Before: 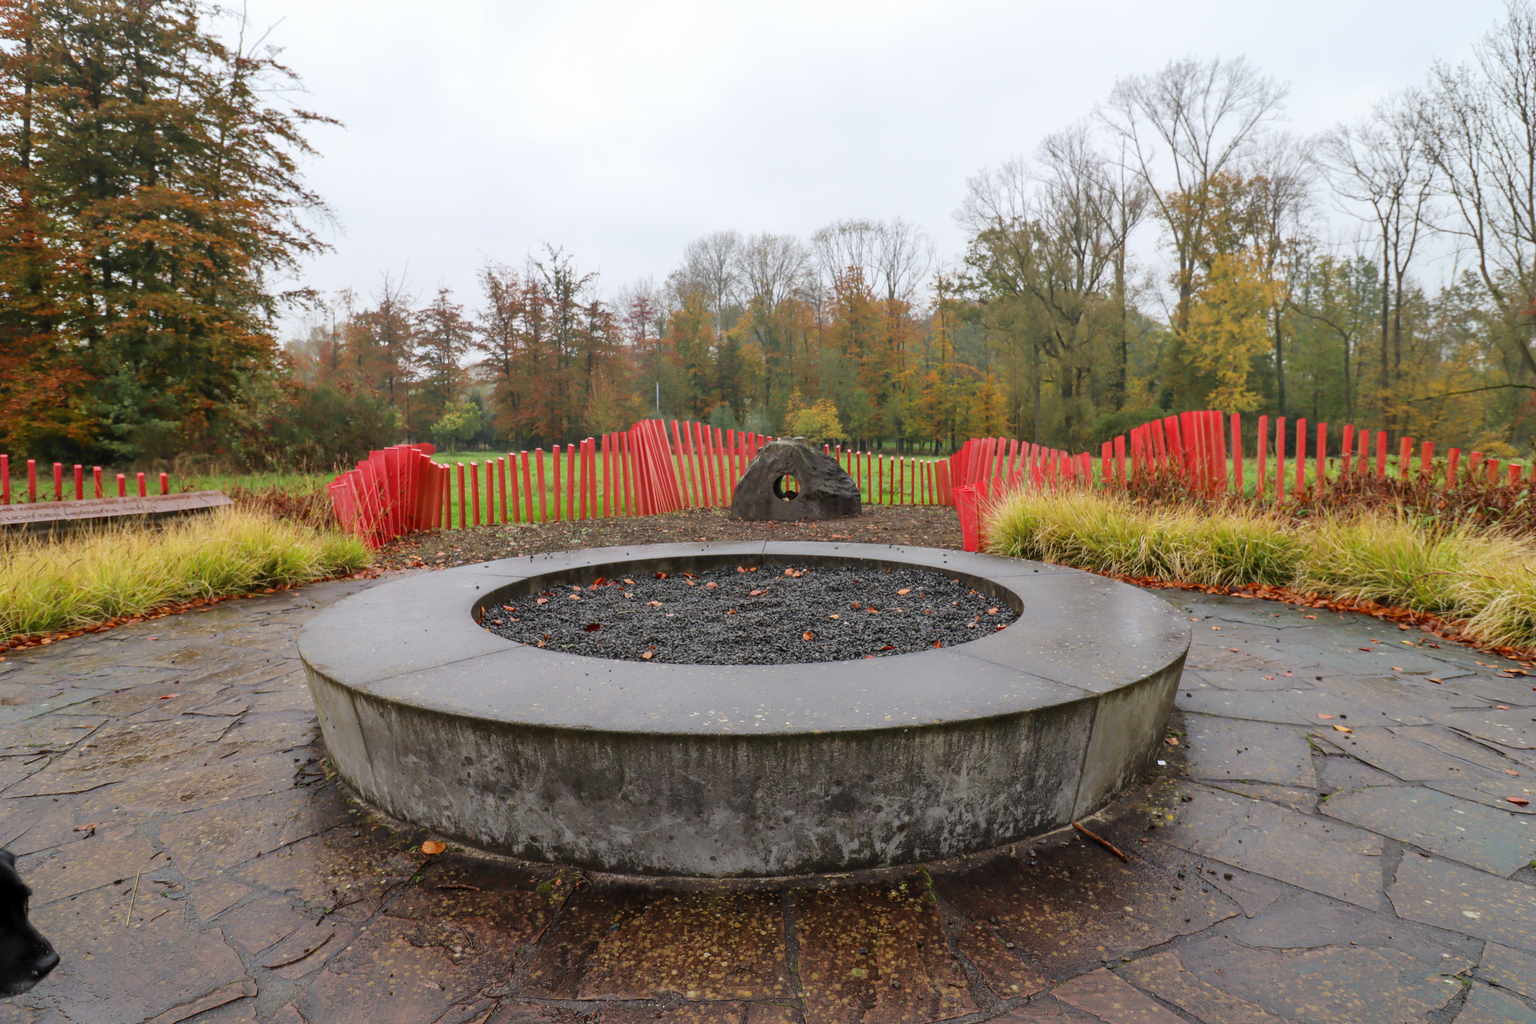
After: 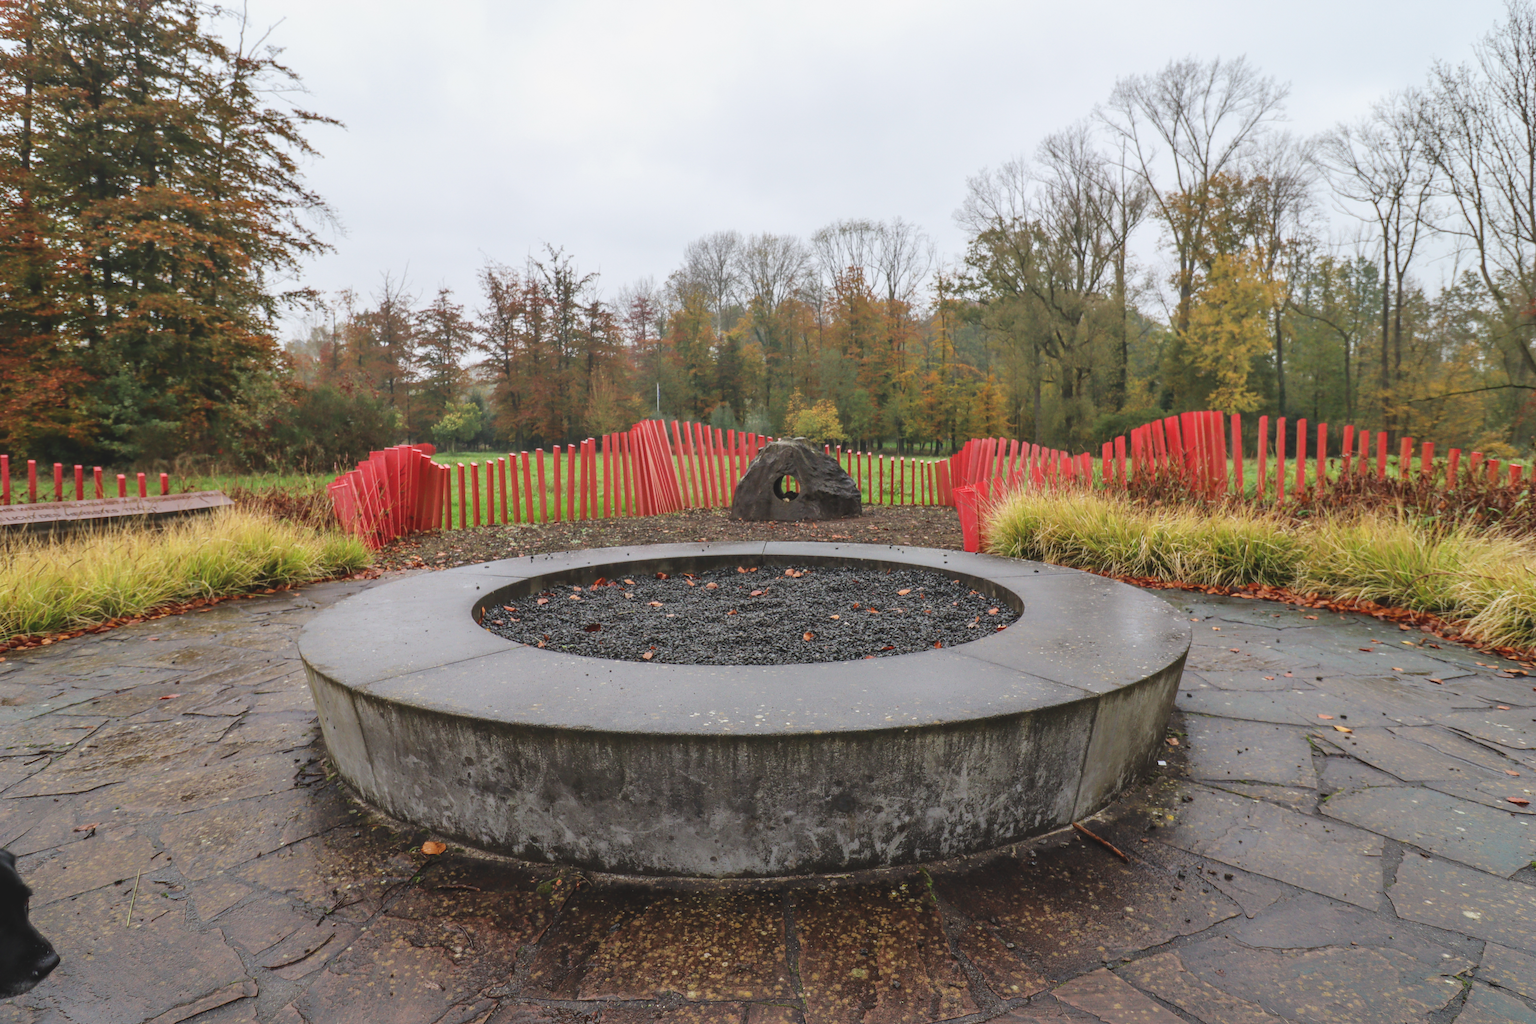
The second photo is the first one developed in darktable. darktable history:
exposure: black level correction -0.015, exposure -0.125 EV, compensate highlight preservation false
local contrast: on, module defaults
